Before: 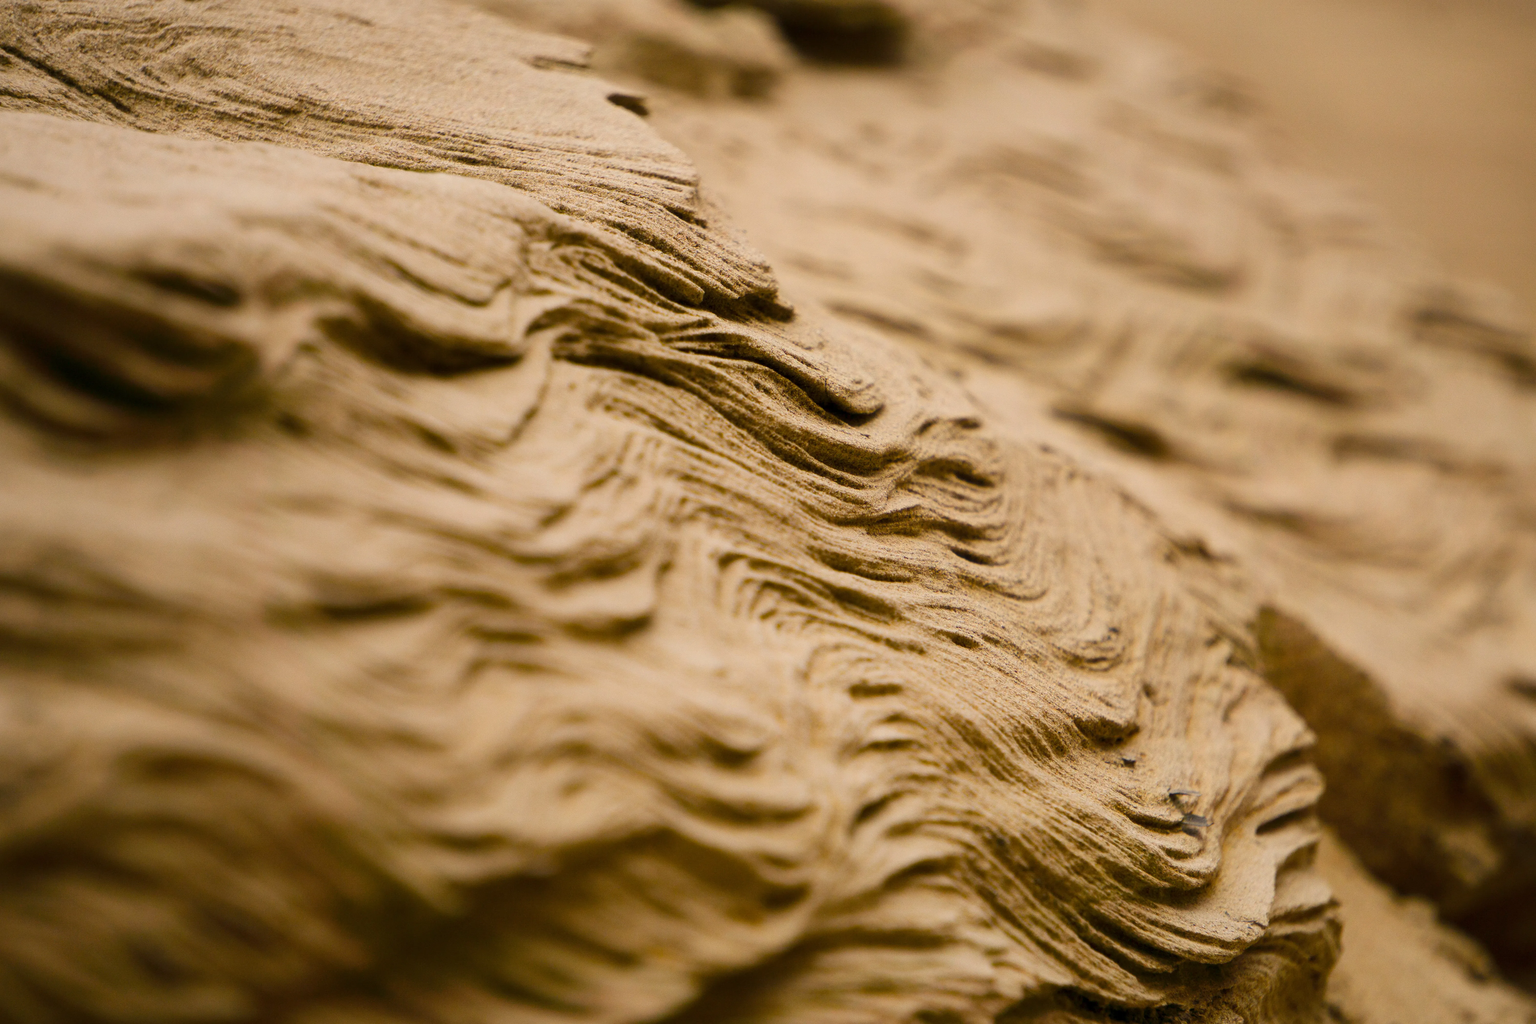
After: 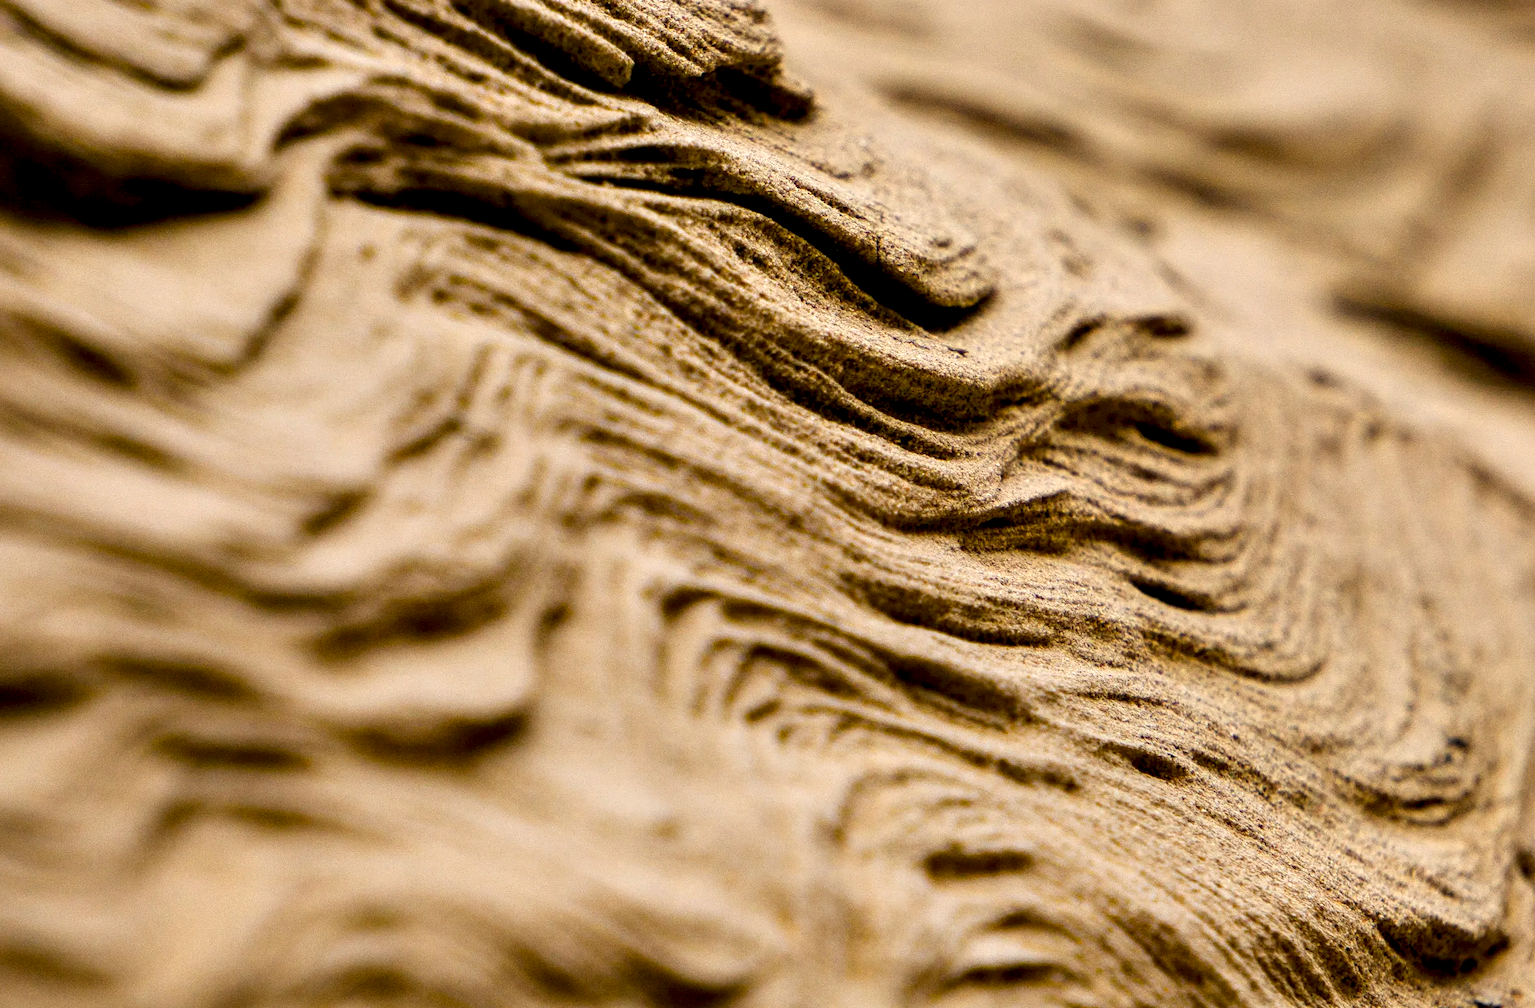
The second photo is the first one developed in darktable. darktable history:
contrast equalizer: octaves 7, y [[0.6 ×6], [0.55 ×6], [0 ×6], [0 ×6], [0 ×6]]
crop: left 25.371%, top 25.502%, right 24.938%, bottom 25.547%
local contrast: on, module defaults
